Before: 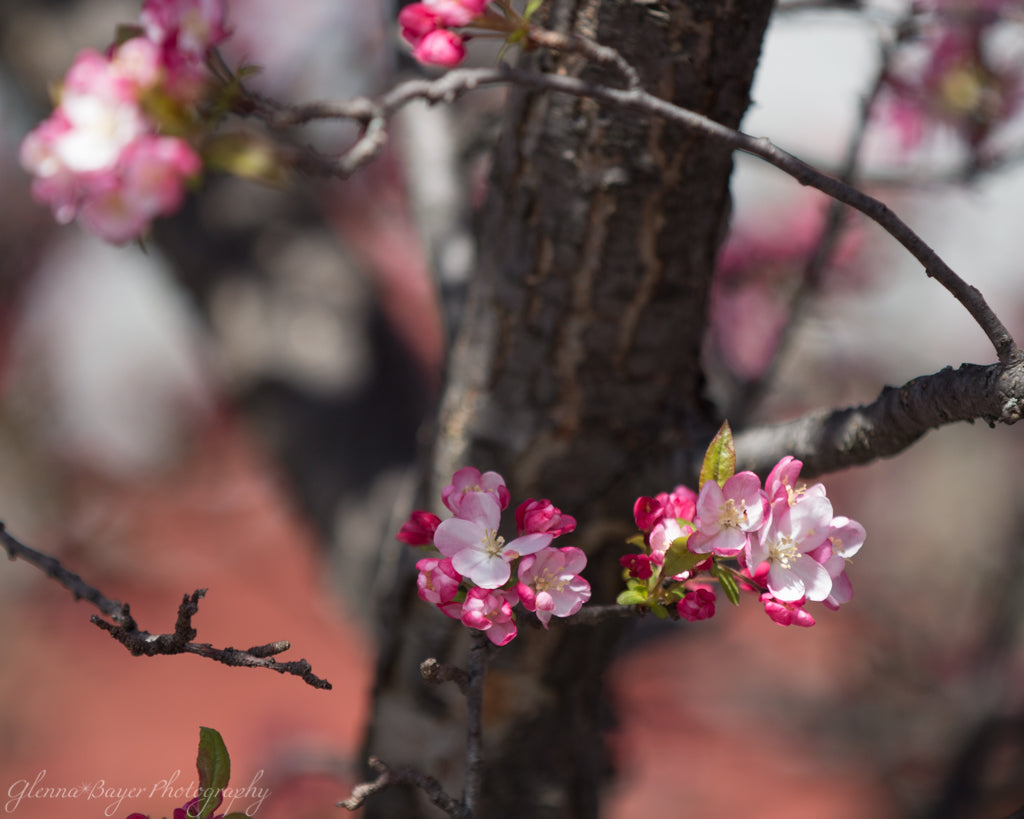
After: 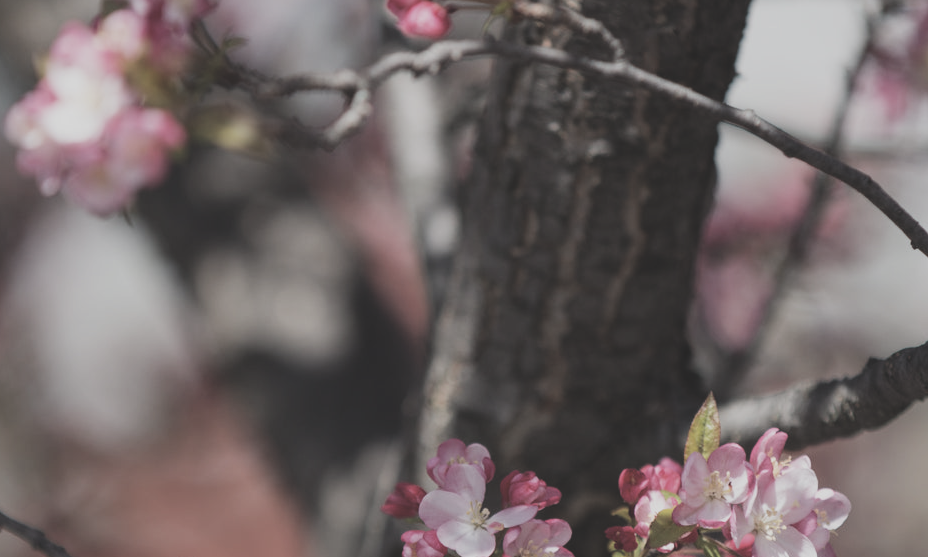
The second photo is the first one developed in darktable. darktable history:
filmic rgb: black relative exposure -7.65 EV, white relative exposure 4.56 EV, hardness 3.61, iterations of high-quality reconstruction 0
contrast brightness saturation: contrast 0.097, saturation -0.378
crop: left 1.541%, top 3.427%, right 7.756%, bottom 28.45%
exposure: black level correction -0.032, compensate highlight preservation false
